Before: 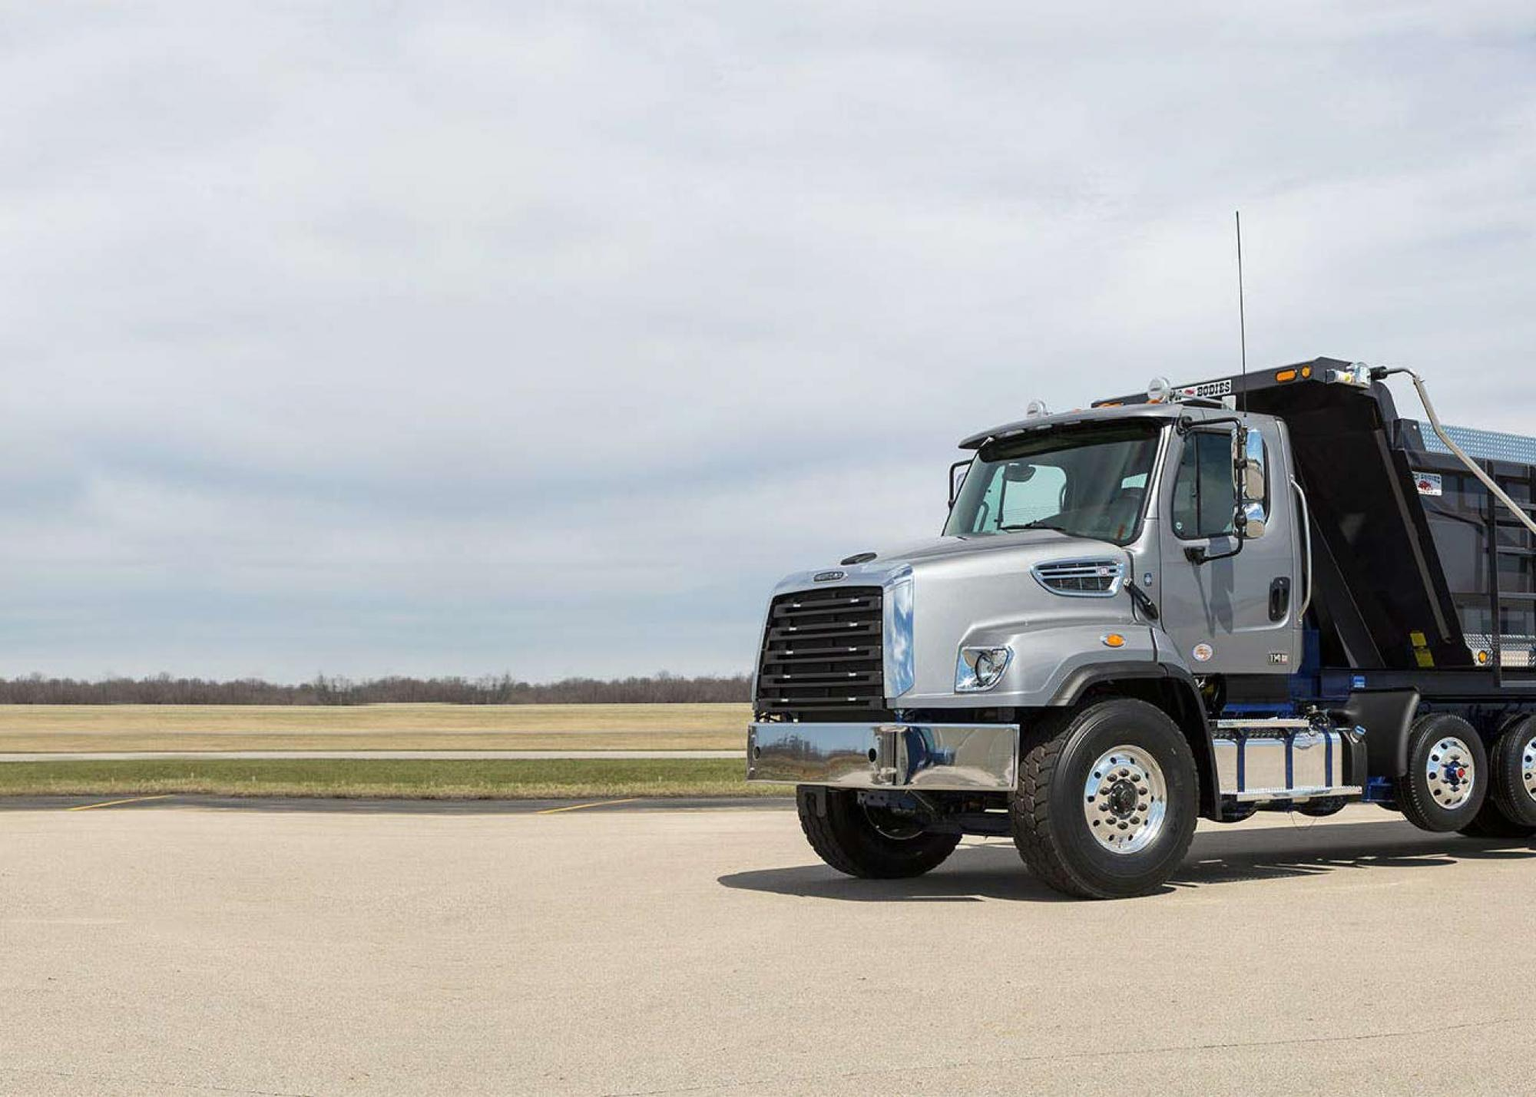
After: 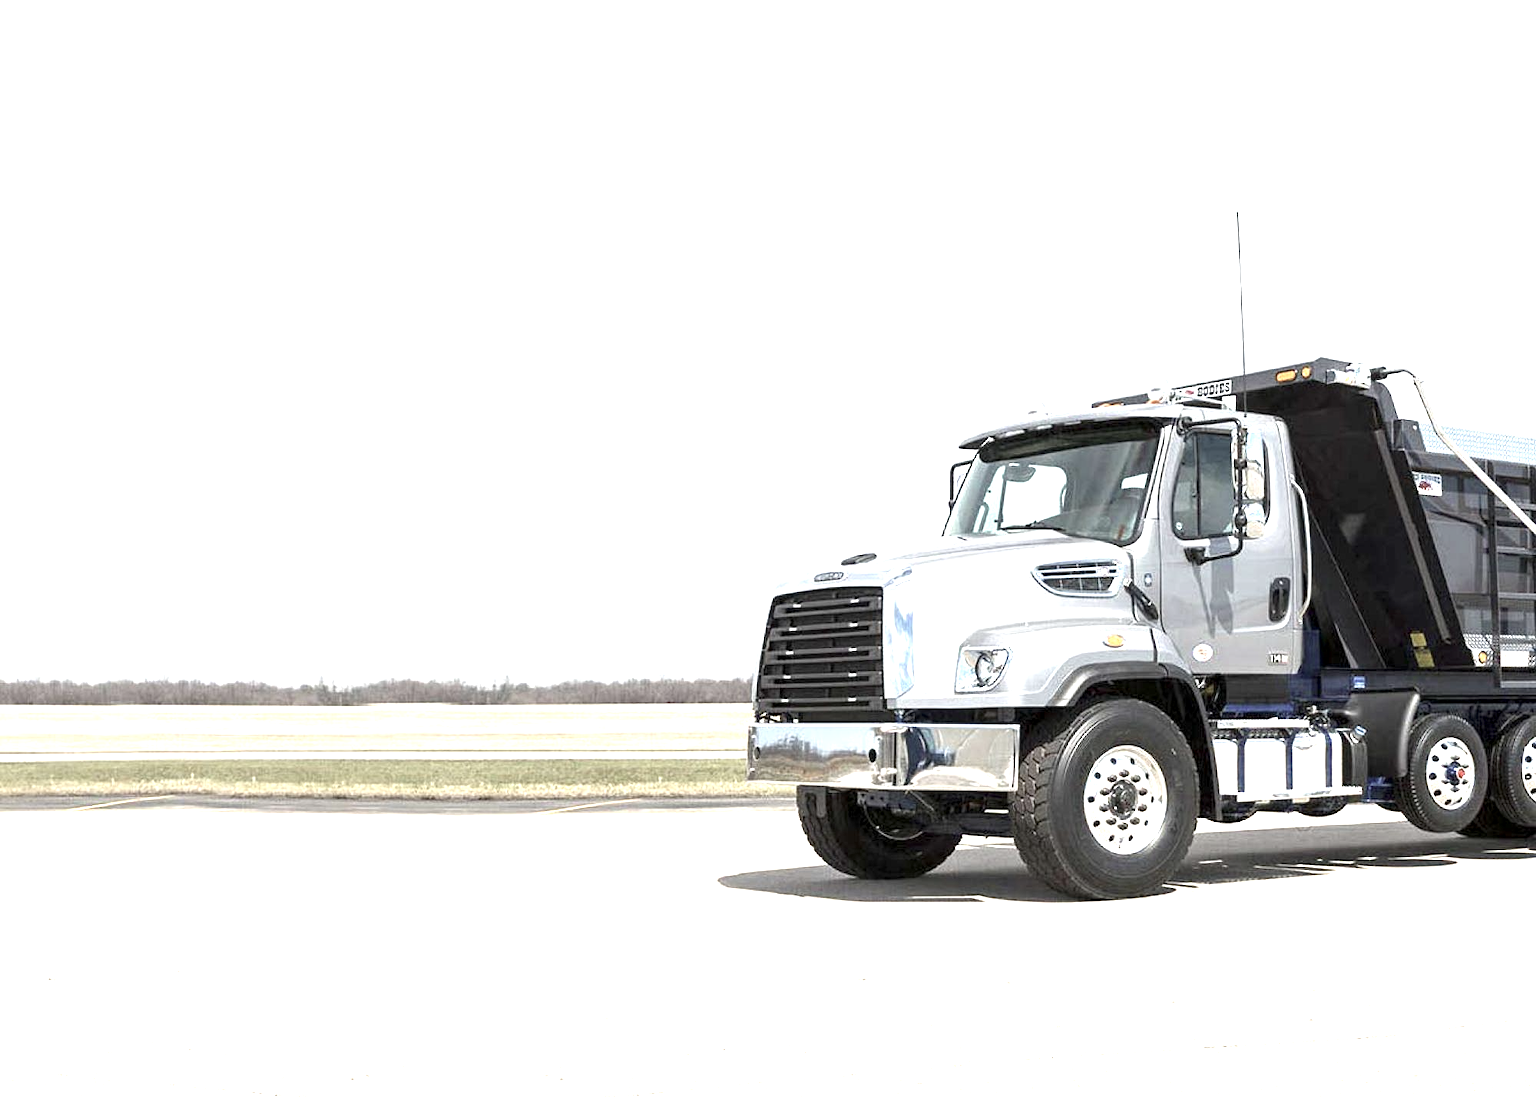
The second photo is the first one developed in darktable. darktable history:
exposure: black level correction 0.001, exposure 1.646 EV, compensate exposure bias true, compensate highlight preservation false
color zones: curves: ch1 [(0, 0.292) (0.001, 0.292) (0.2, 0.264) (0.4, 0.248) (0.6, 0.248) (0.8, 0.264) (0.999, 0.292) (1, 0.292)]
